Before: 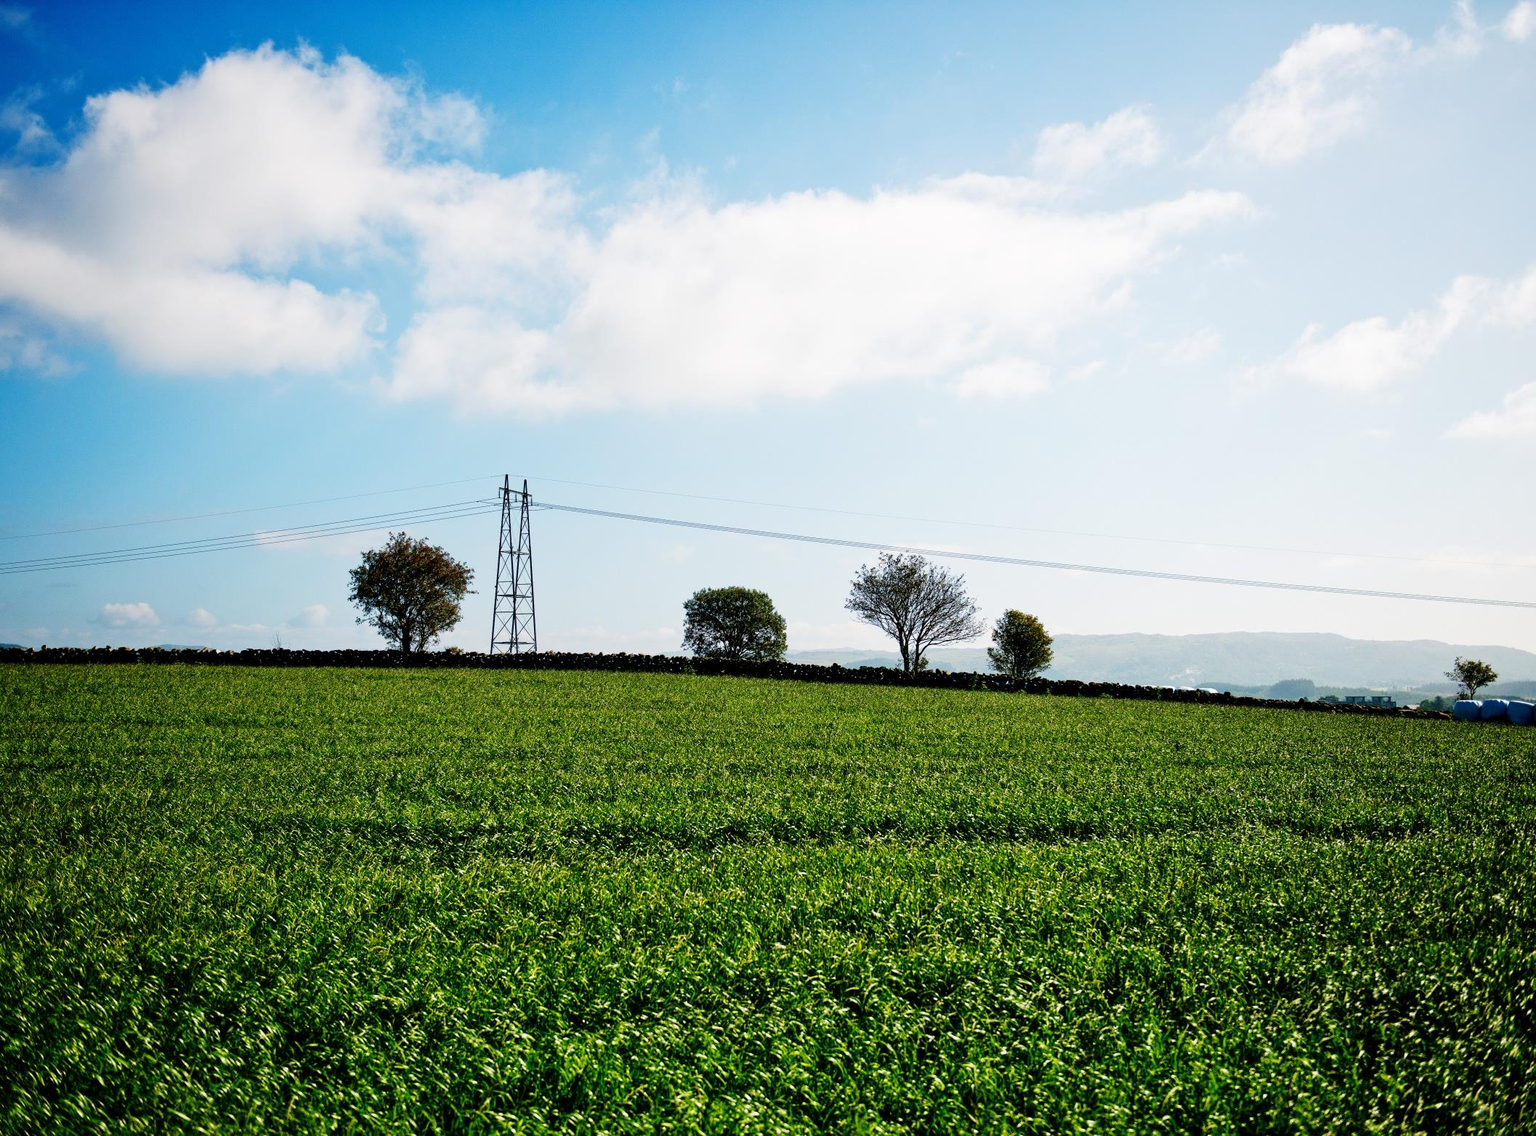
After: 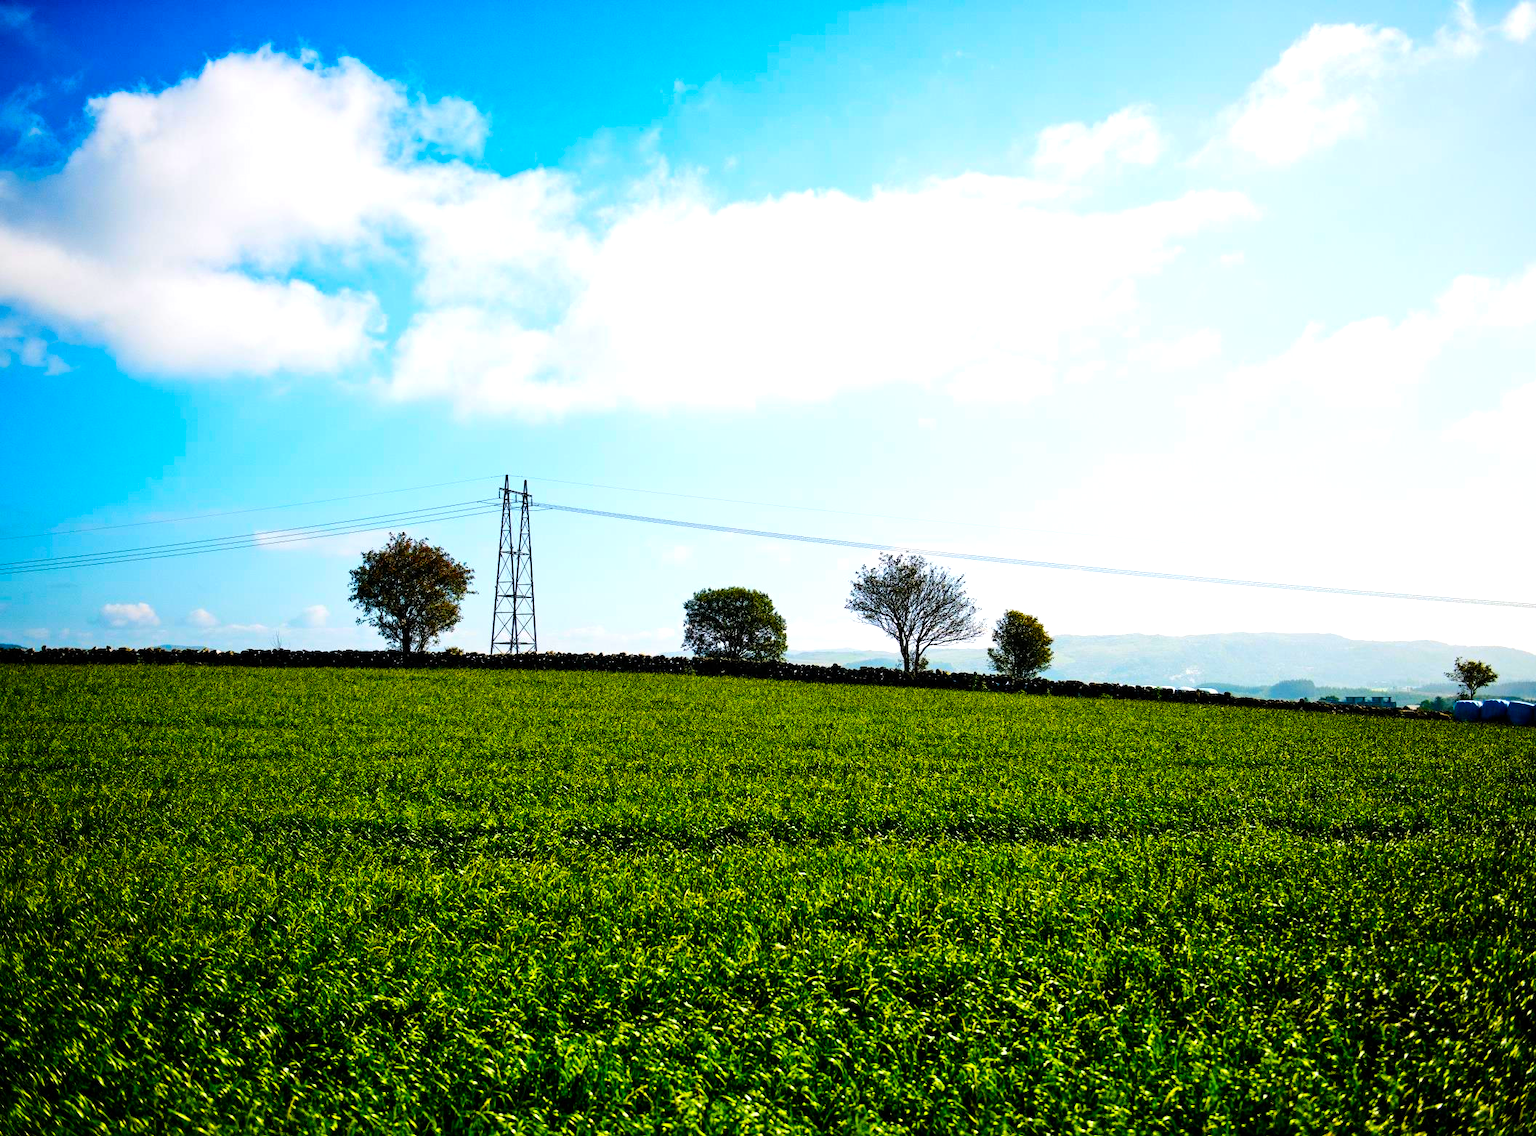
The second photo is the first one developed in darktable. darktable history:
color balance rgb: linear chroma grading › global chroma 25%, perceptual saturation grading › global saturation 50%
tone equalizer: -8 EV -0.417 EV, -7 EV -0.389 EV, -6 EV -0.333 EV, -5 EV -0.222 EV, -3 EV 0.222 EV, -2 EV 0.333 EV, -1 EV 0.389 EV, +0 EV 0.417 EV, edges refinement/feathering 500, mask exposure compensation -1.57 EV, preserve details no
